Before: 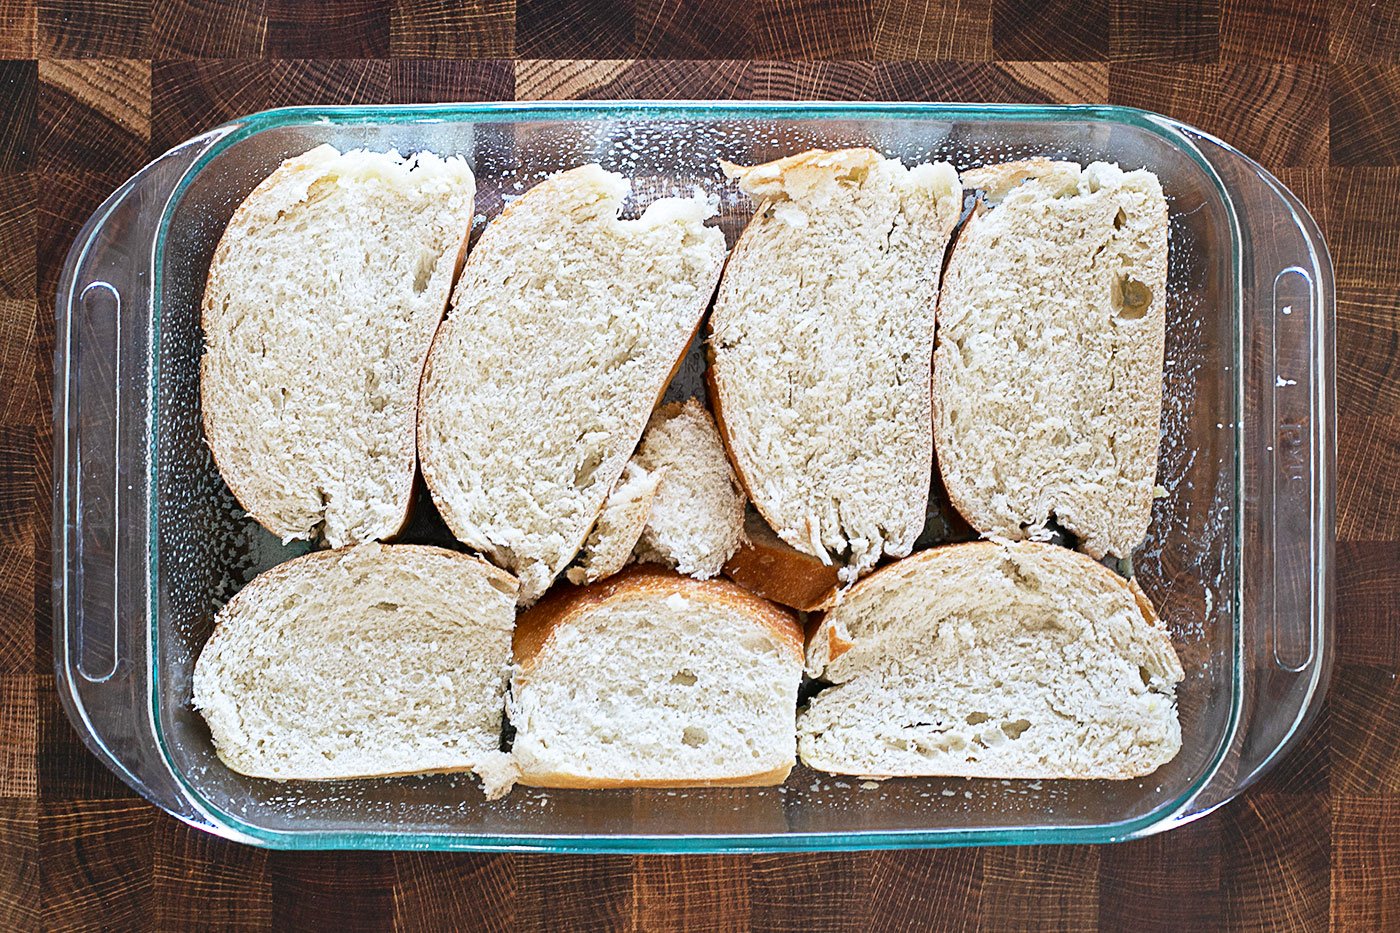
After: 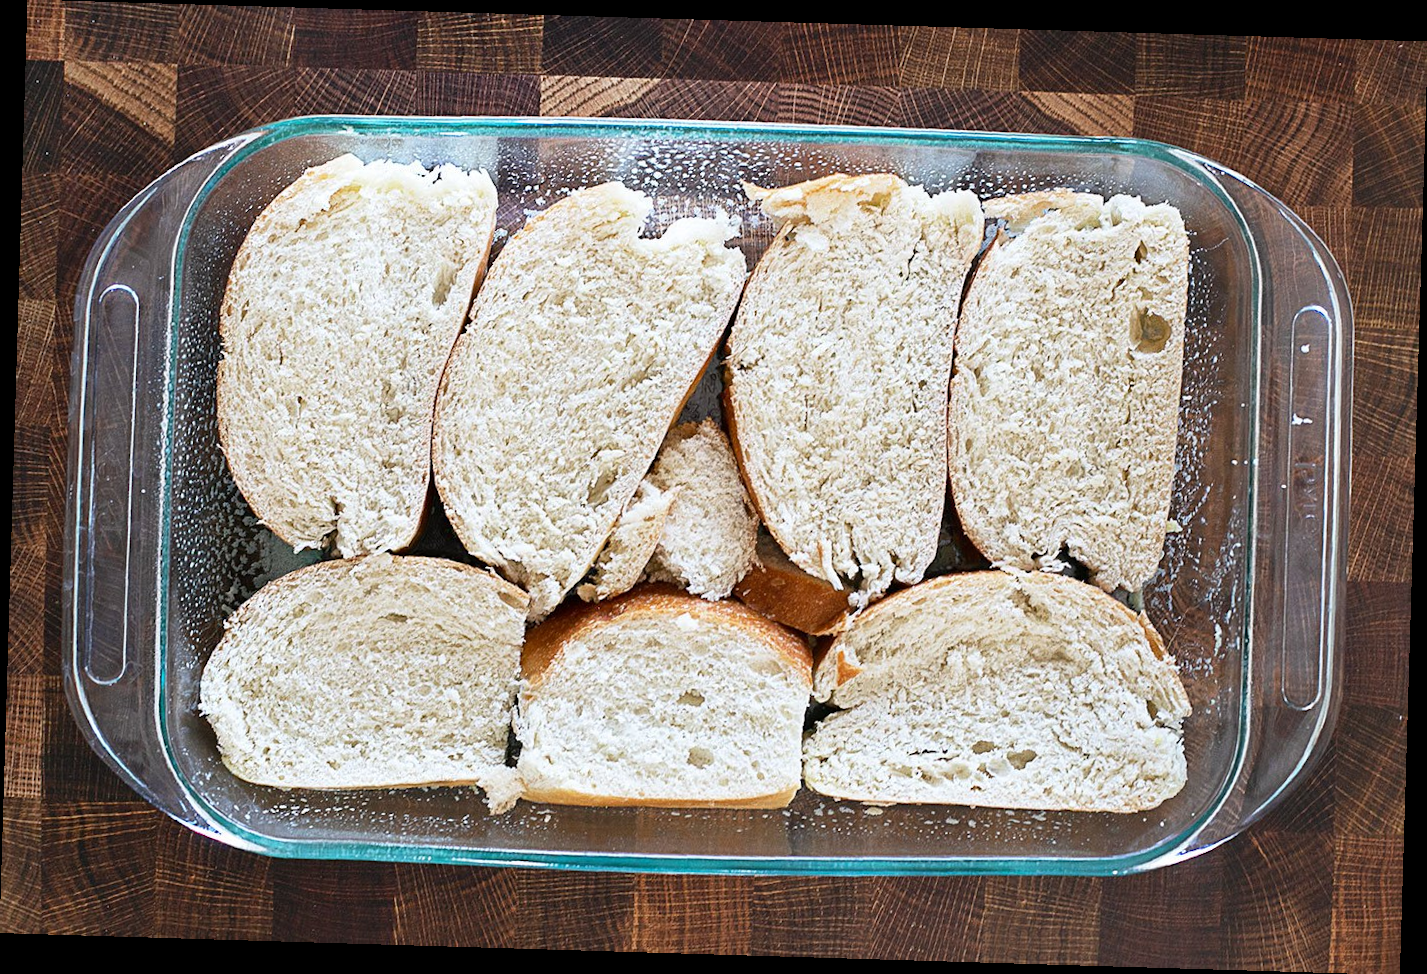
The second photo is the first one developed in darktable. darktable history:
rotate and perspective: rotation 1.72°, automatic cropping off
white balance: red 1, blue 1
